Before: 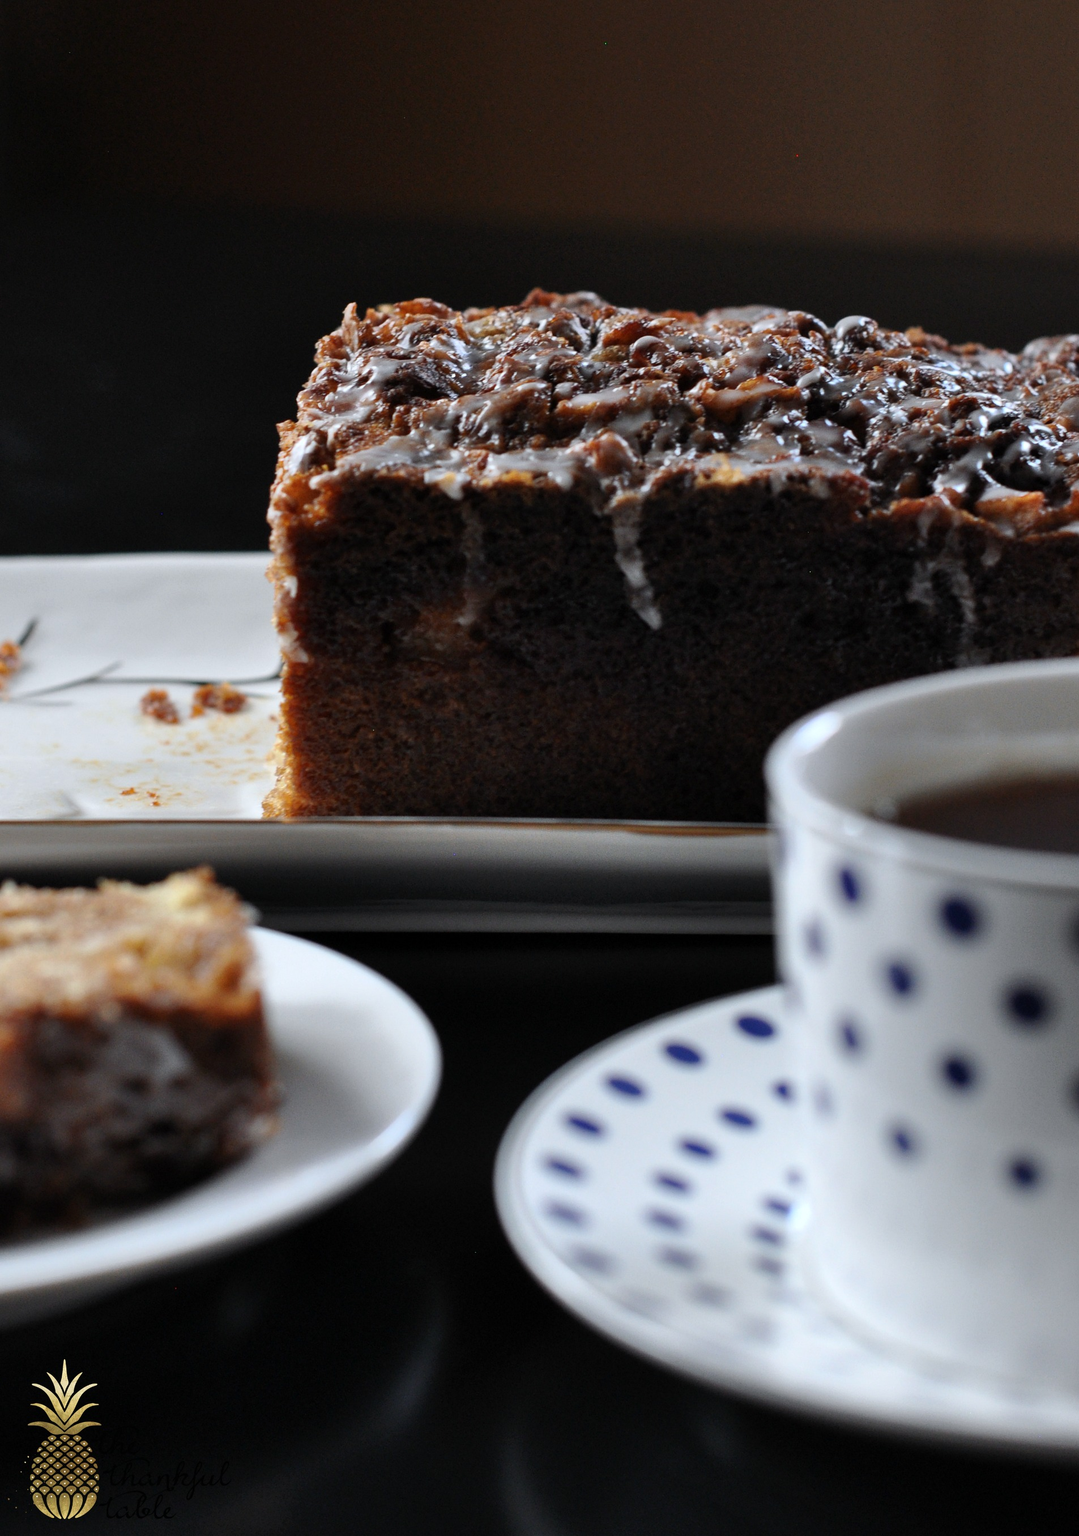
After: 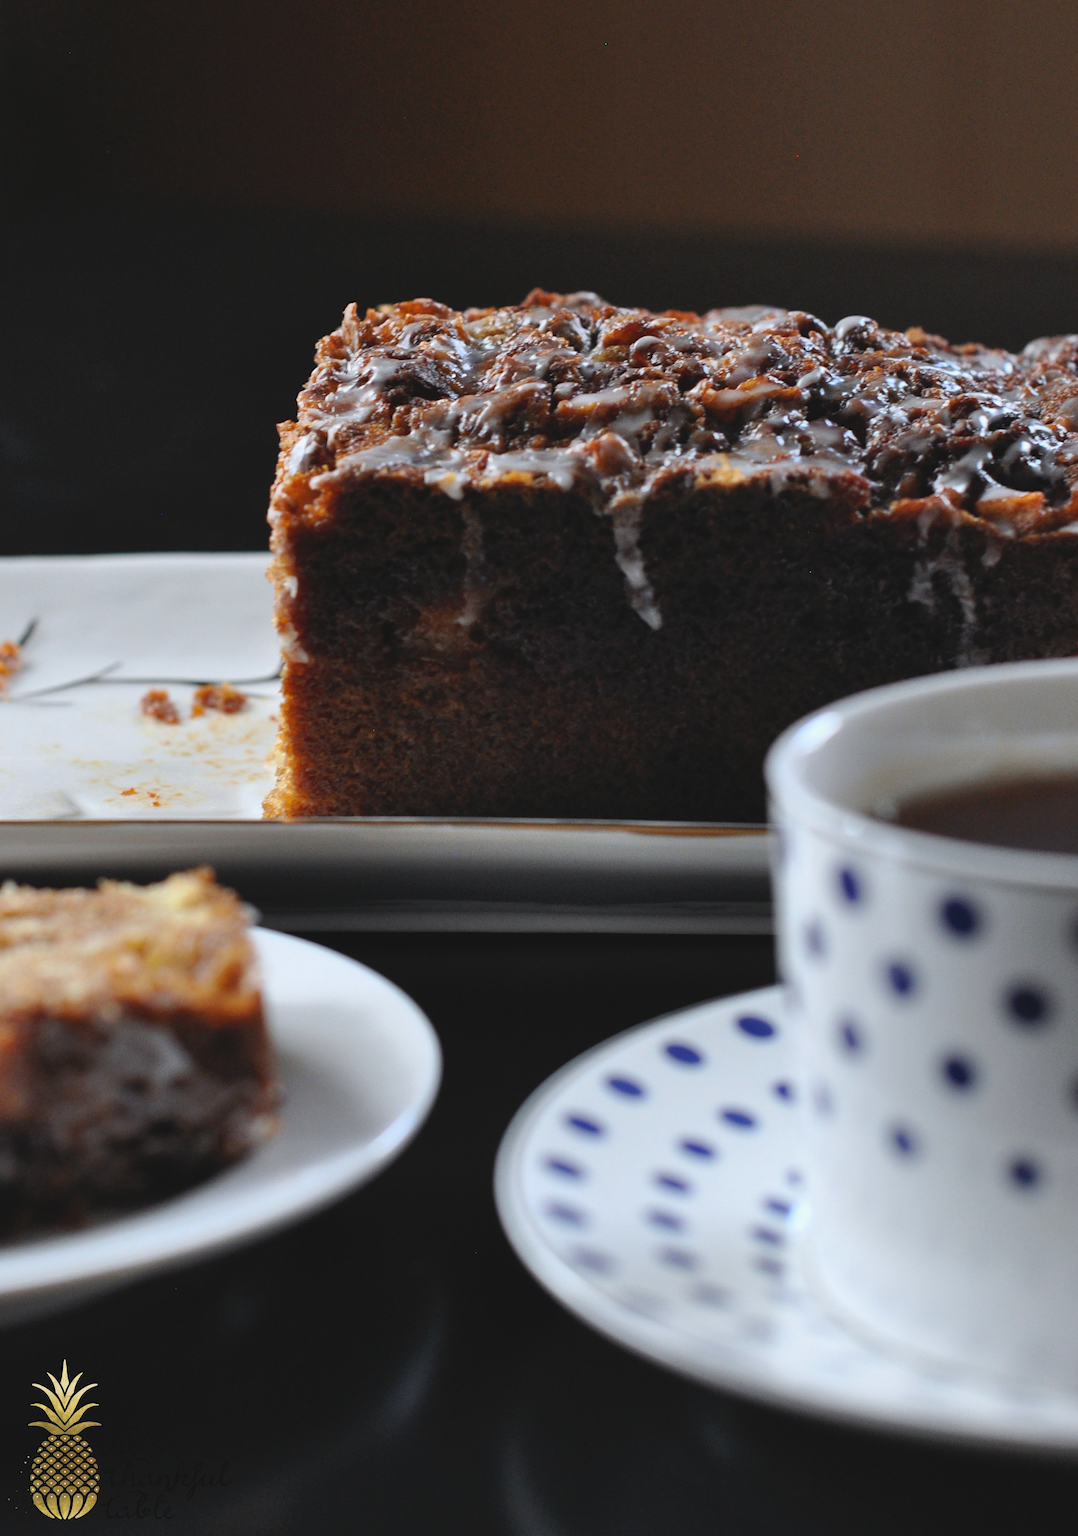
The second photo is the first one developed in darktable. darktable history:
contrast brightness saturation: contrast -0.1, brightness 0.05, saturation 0.08
color balance rgb: perceptual saturation grading › global saturation 3.7%, global vibrance 5.56%, contrast 3.24%
